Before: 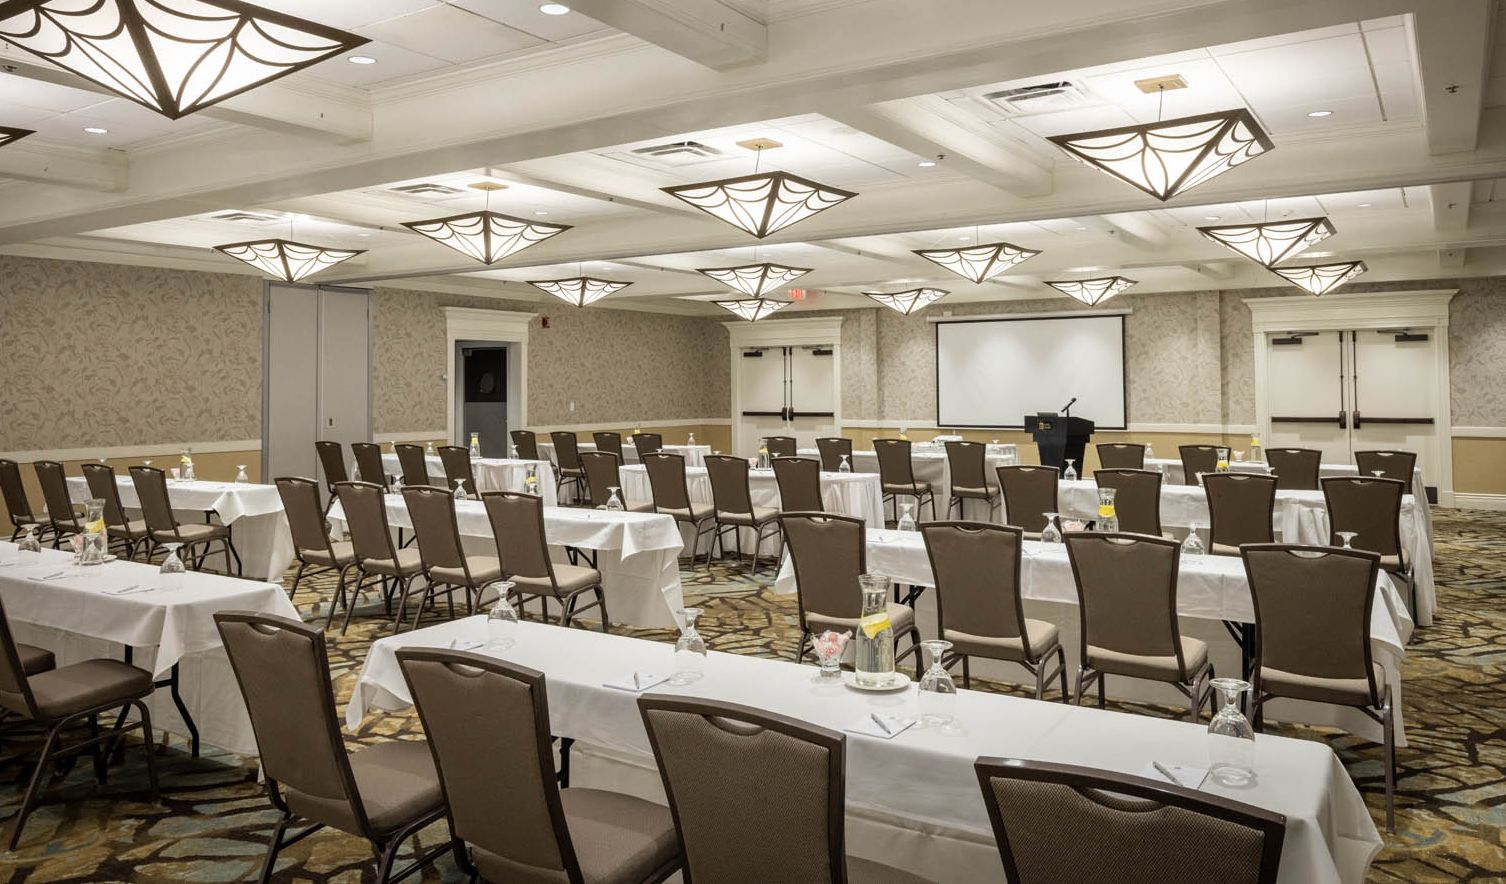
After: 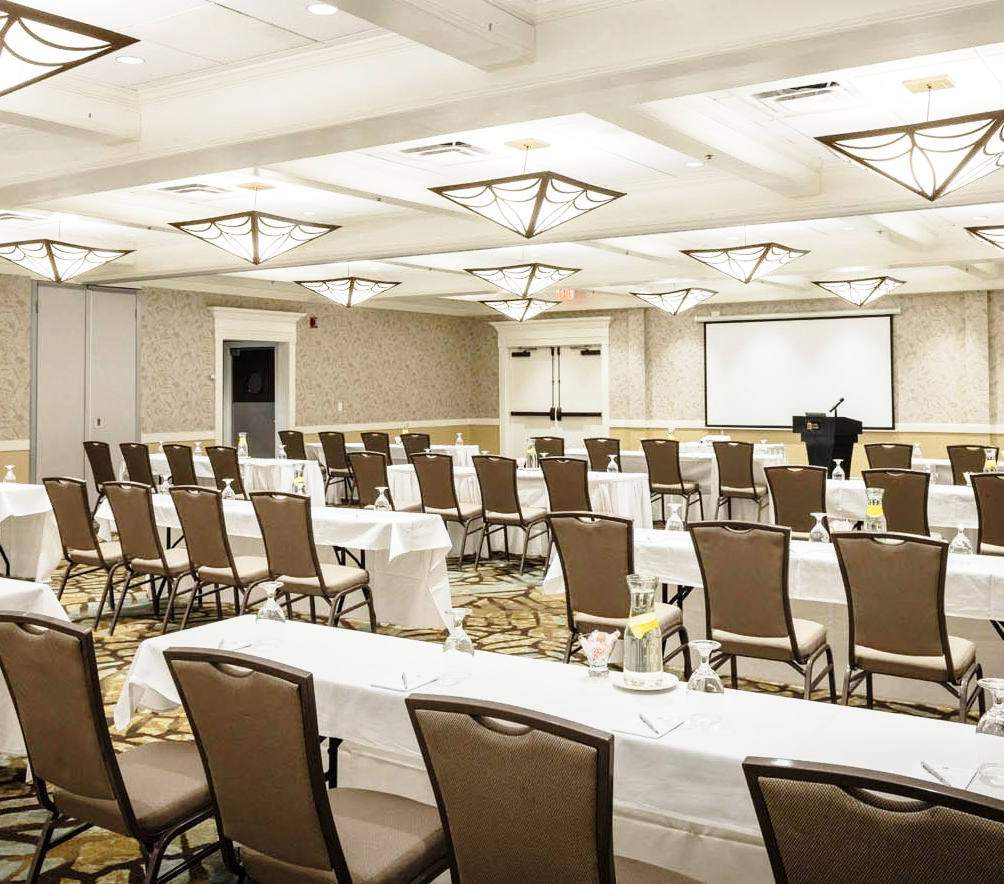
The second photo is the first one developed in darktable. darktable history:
crop and rotate: left 15.446%, right 17.836%
base curve: curves: ch0 [(0, 0) (0.028, 0.03) (0.121, 0.232) (0.46, 0.748) (0.859, 0.968) (1, 1)], preserve colors none
